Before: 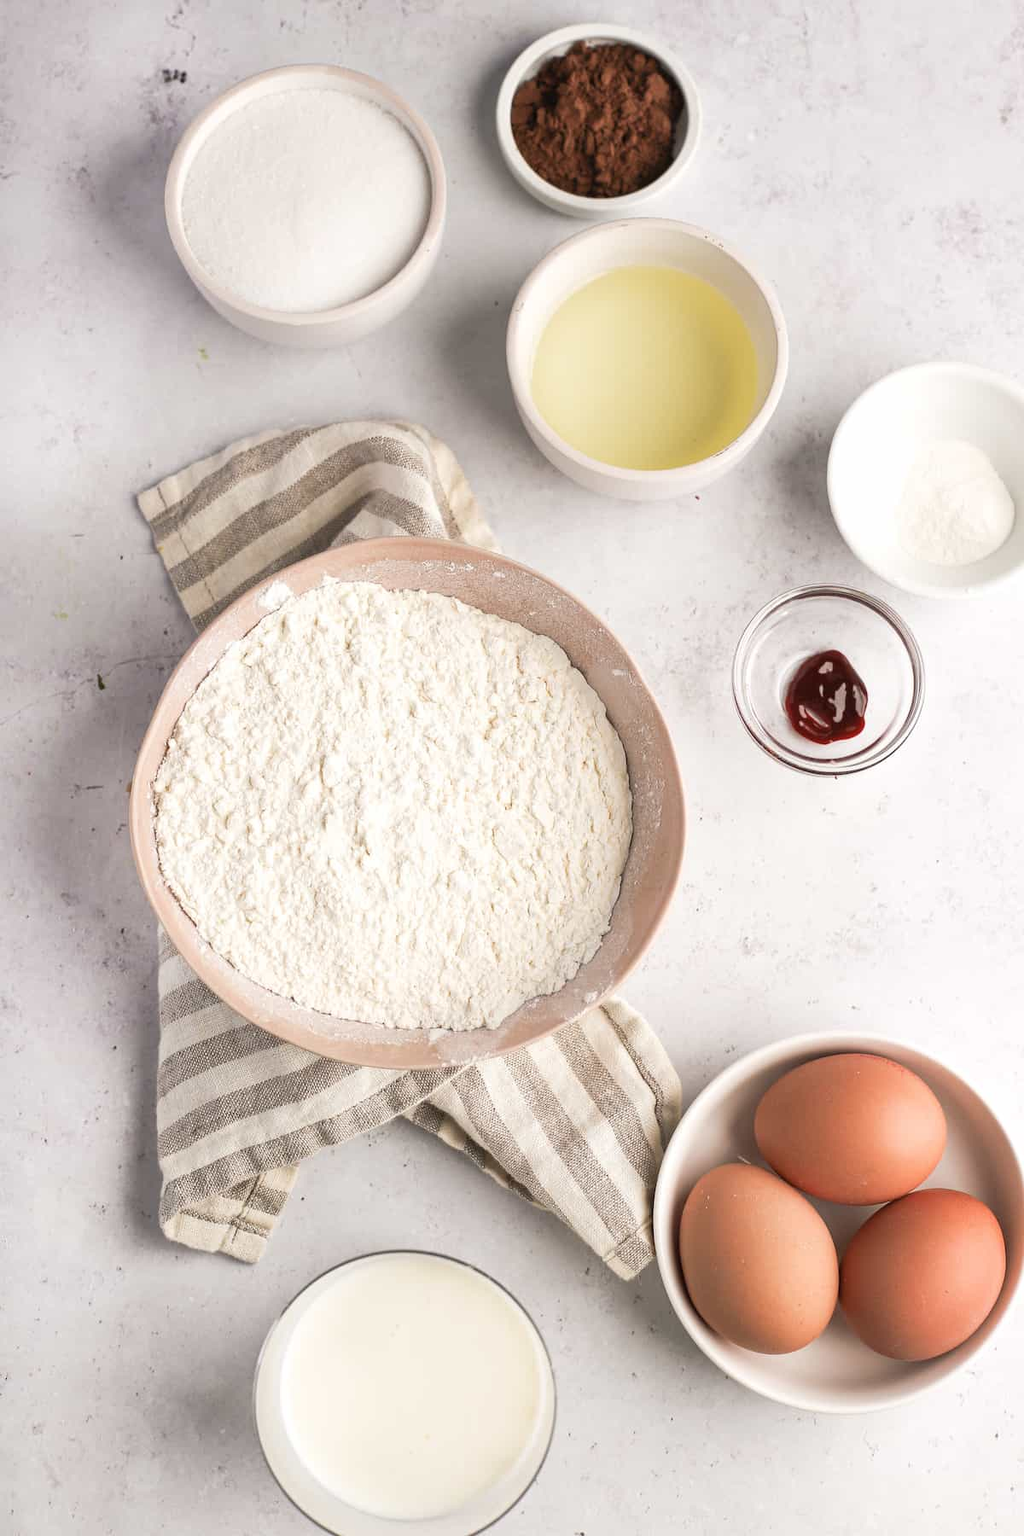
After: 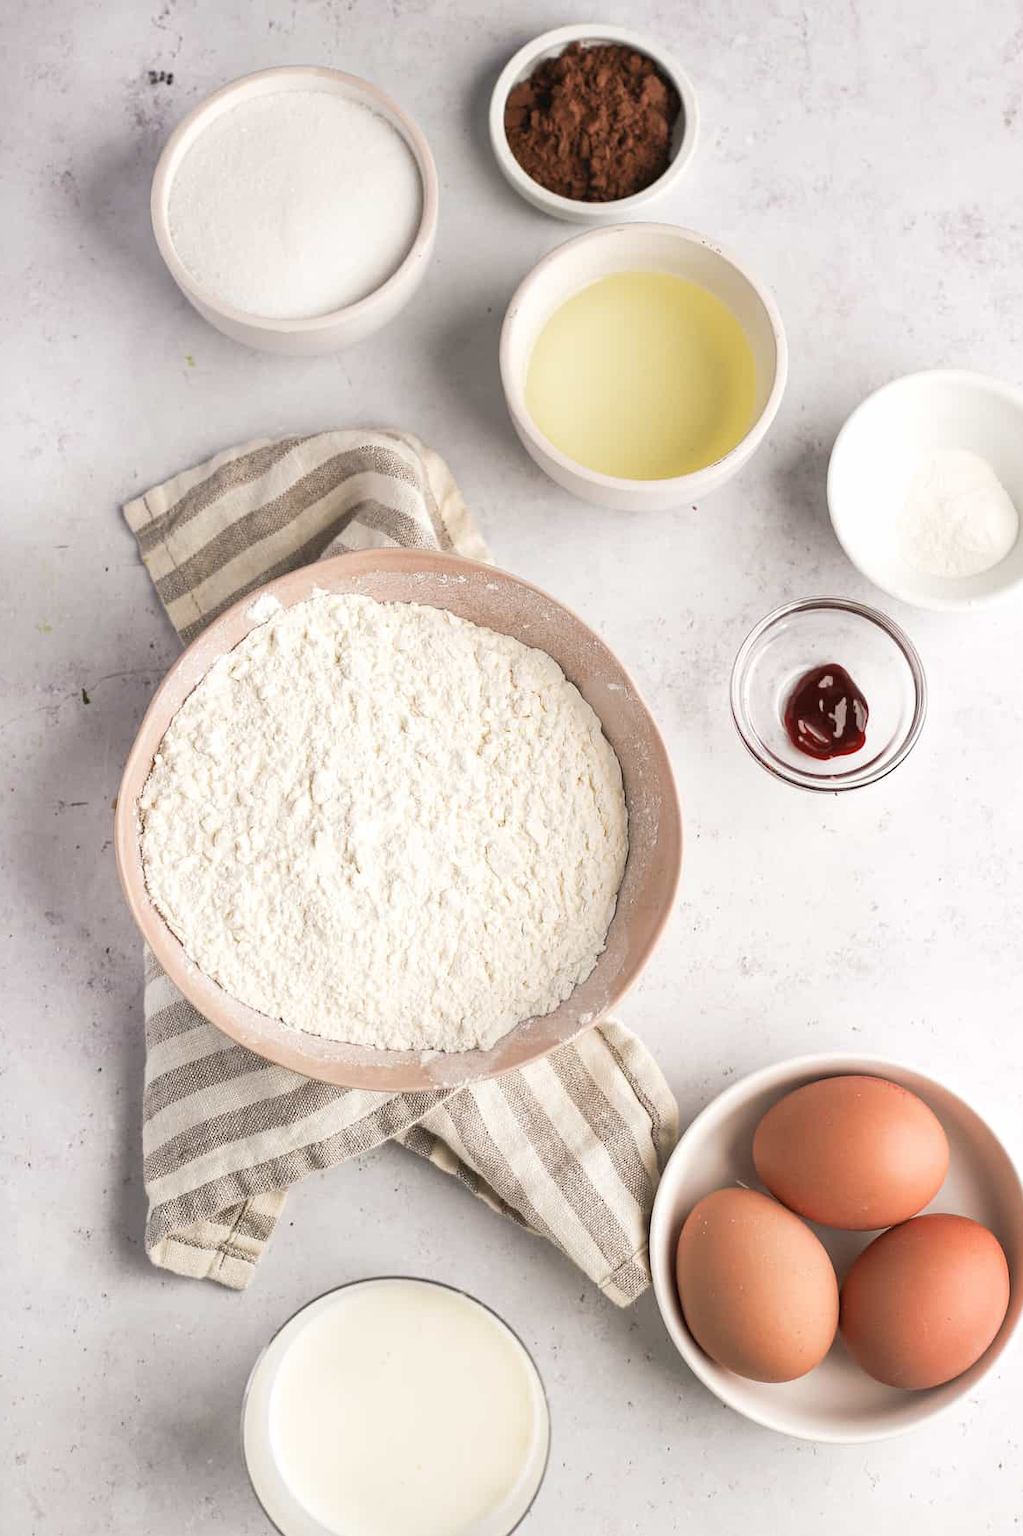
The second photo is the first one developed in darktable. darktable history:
crop: left 1.743%, right 0.268%, bottom 2.011%
sharpen: radius 2.883, amount 0.868, threshold 47.523
